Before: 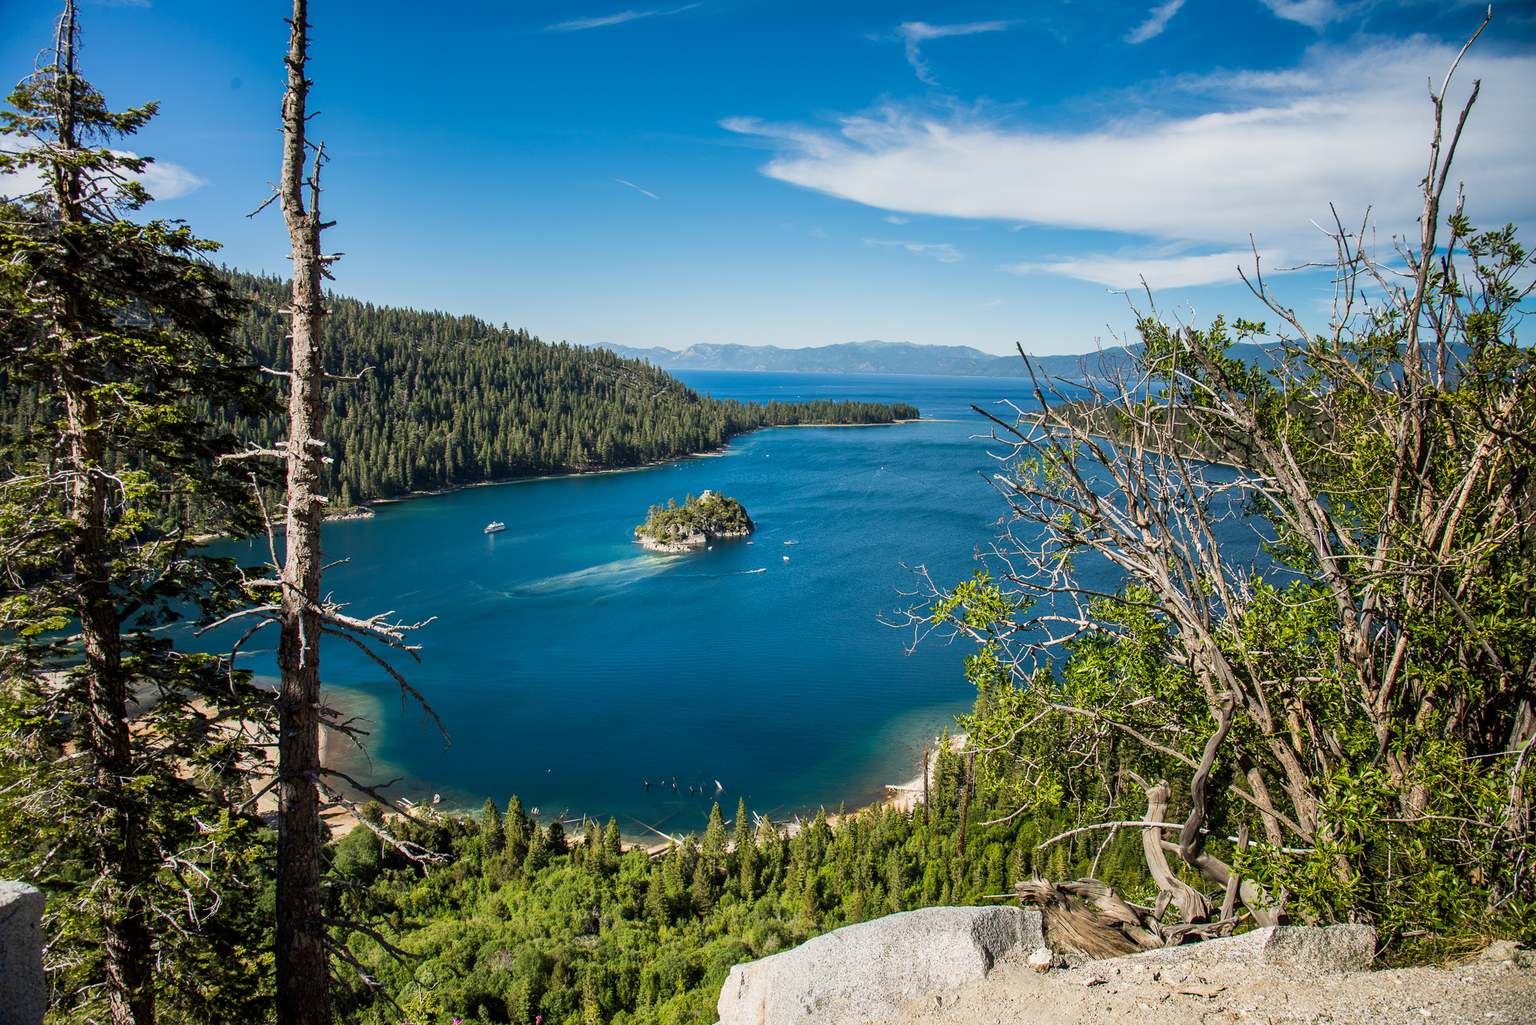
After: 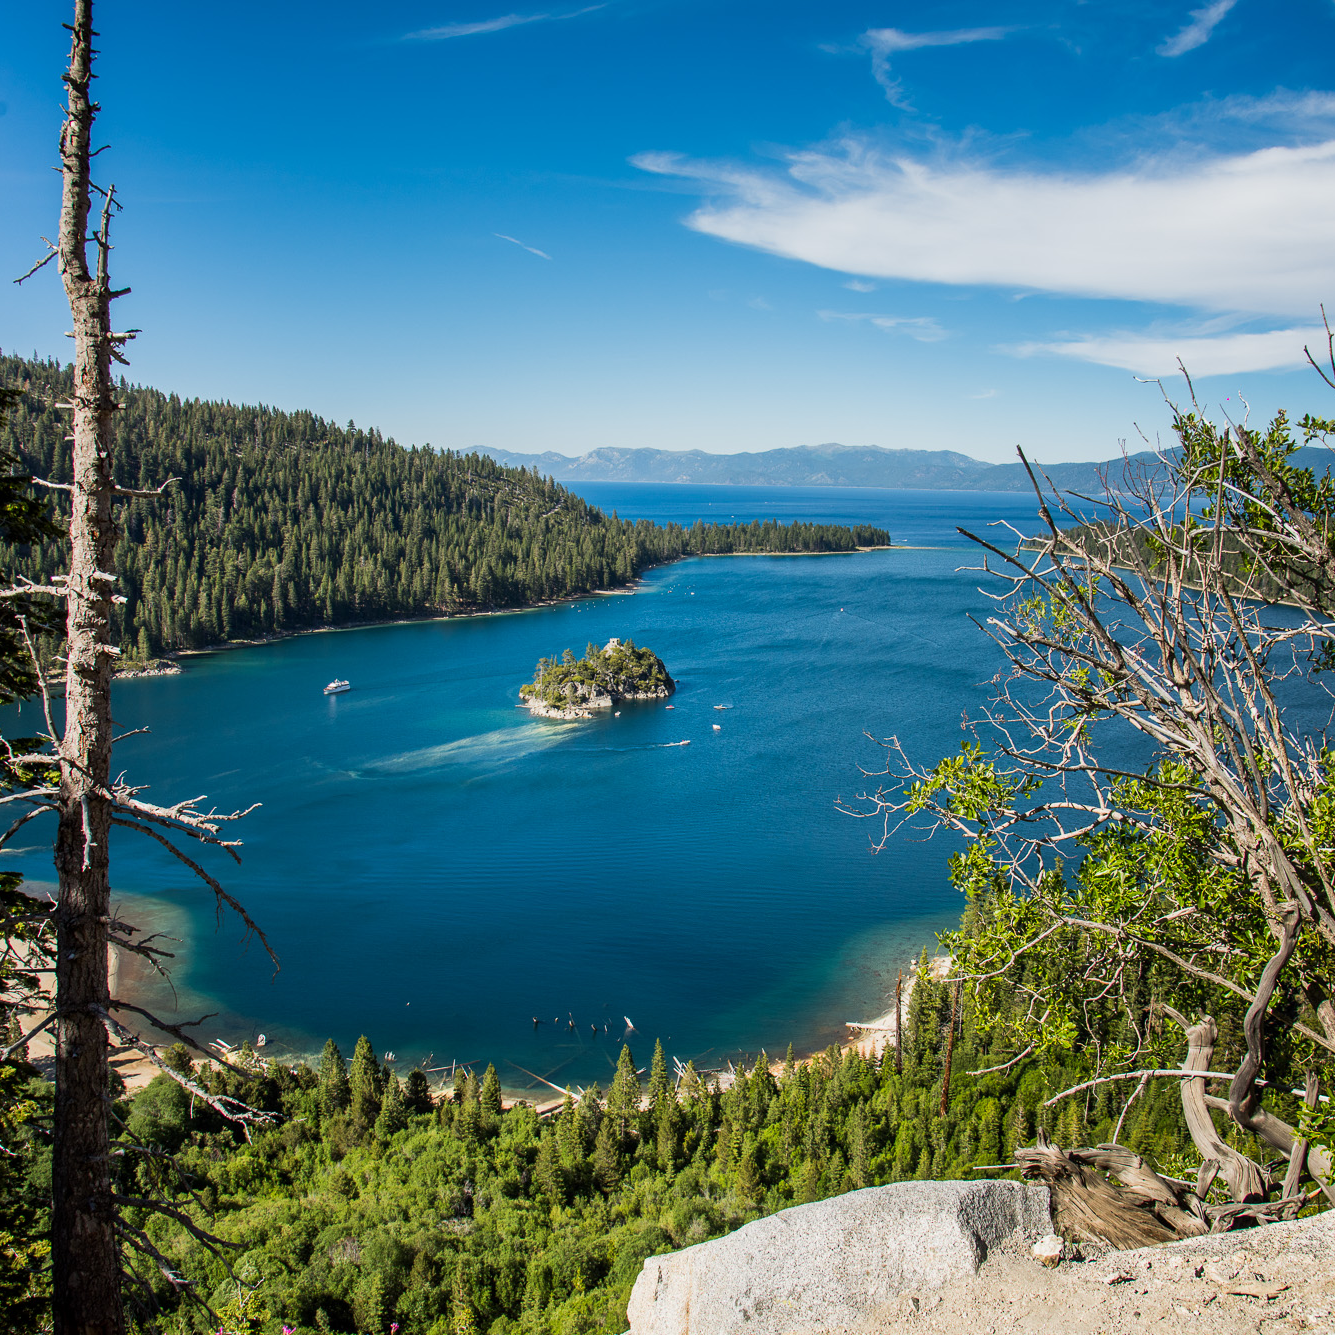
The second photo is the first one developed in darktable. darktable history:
crop: left 15.37%, right 17.877%
